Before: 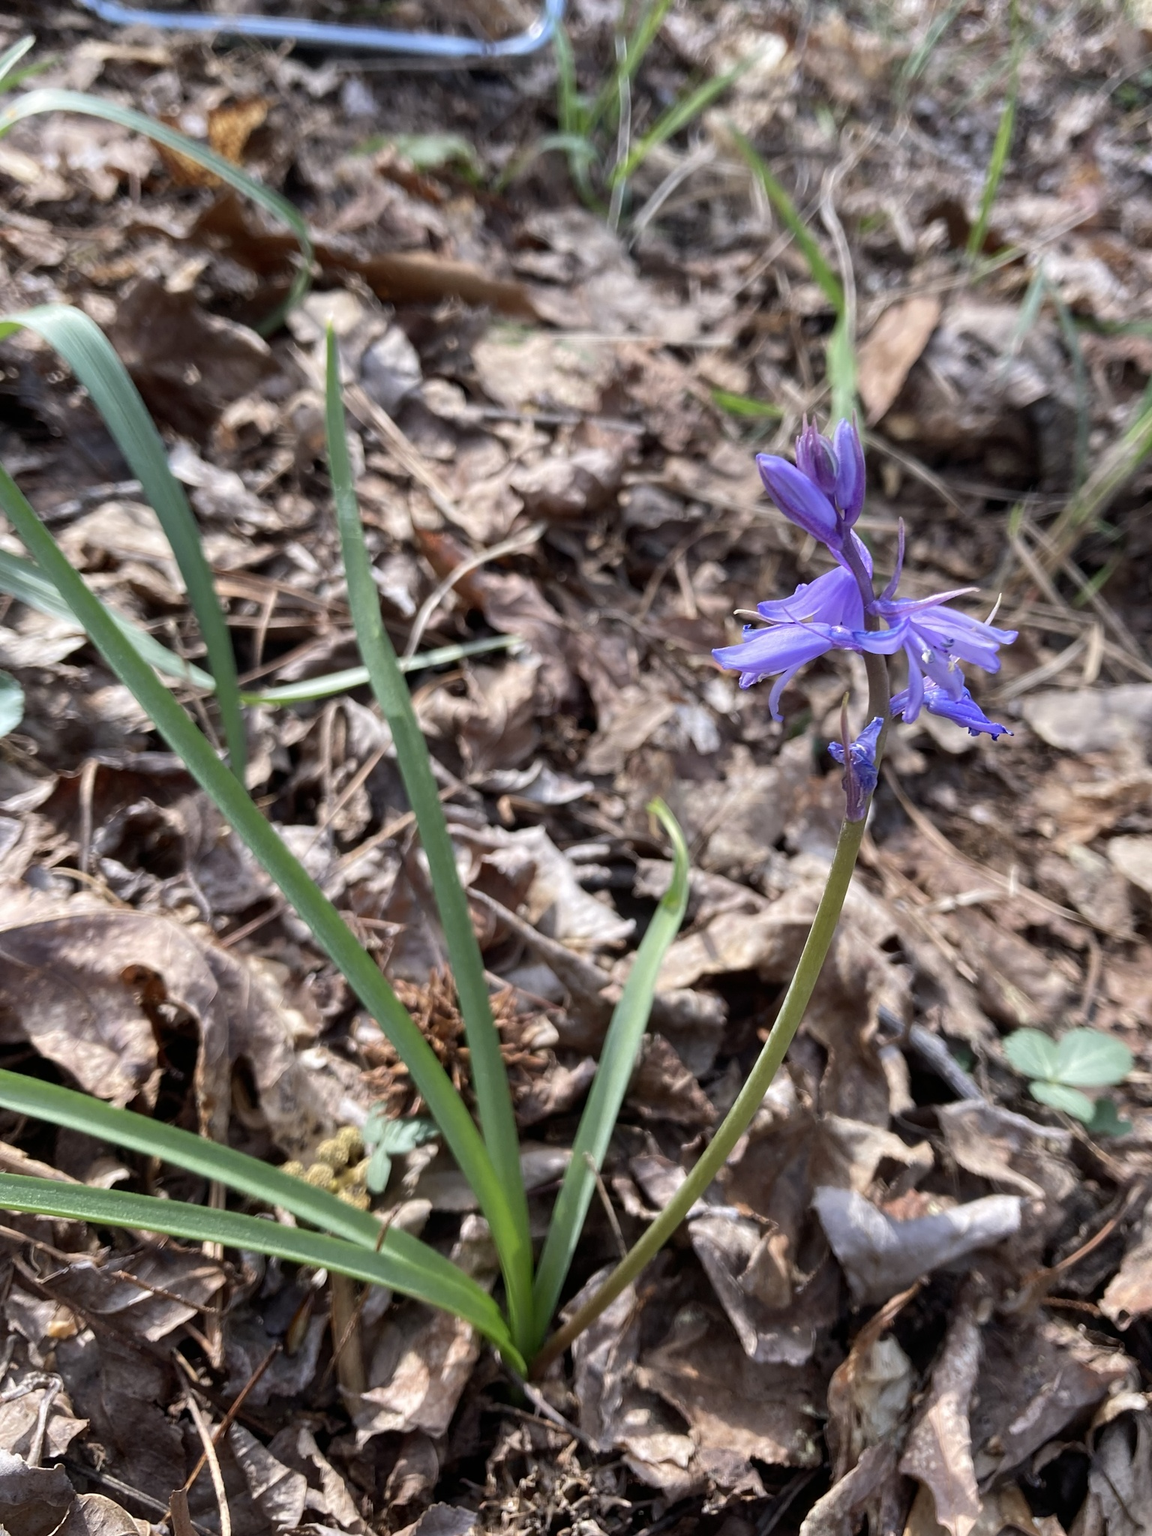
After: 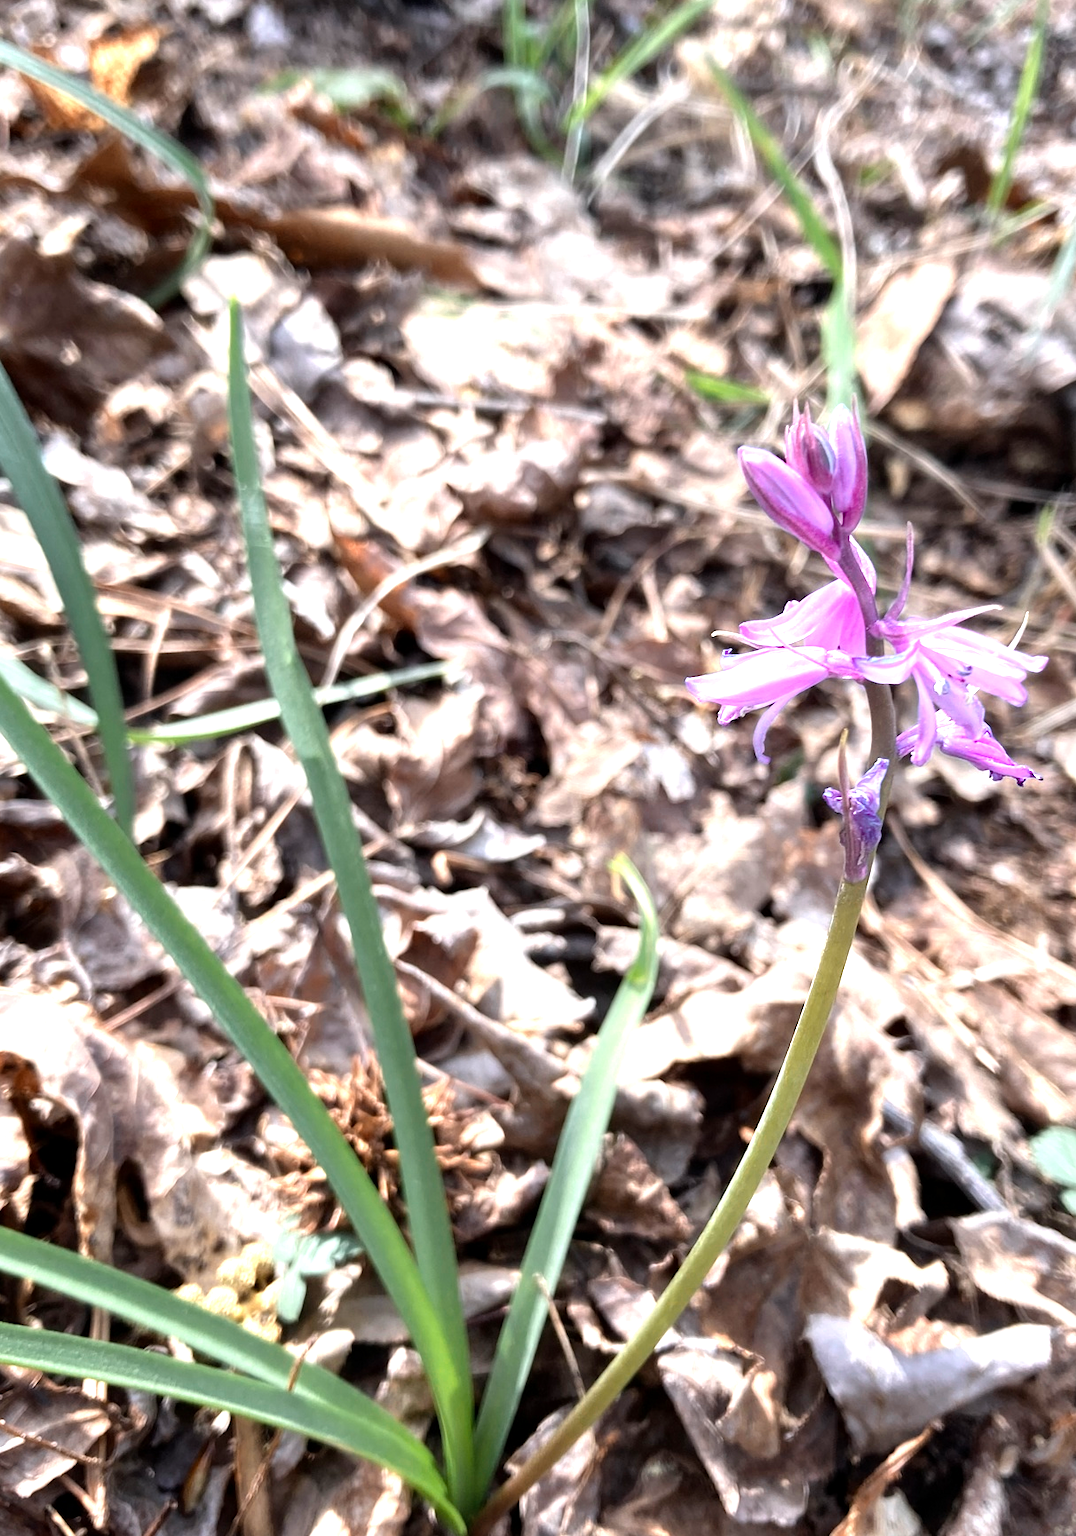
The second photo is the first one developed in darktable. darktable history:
color zones: curves: ch0 [(0.018, 0.548) (0.197, 0.654) (0.425, 0.447) (0.605, 0.658) (0.732, 0.579)]; ch1 [(0.105, 0.531) (0.224, 0.531) (0.386, 0.39) (0.618, 0.456) (0.732, 0.456) (0.956, 0.421)]; ch2 [(0.039, 0.583) (0.215, 0.465) (0.399, 0.544) (0.465, 0.548) (0.614, 0.447) (0.724, 0.43) (0.882, 0.623) (0.956, 0.632)]
crop: left 11.54%, top 5.009%, right 9.552%, bottom 10.484%
tone equalizer: -8 EV -0.421 EV, -7 EV -0.403 EV, -6 EV -0.373 EV, -5 EV -0.226 EV, -3 EV 0.241 EV, -2 EV 0.36 EV, -1 EV 0.368 EV, +0 EV 0.43 EV
exposure: black level correction 0.001, exposure 0.499 EV, compensate exposure bias true, compensate highlight preservation false
